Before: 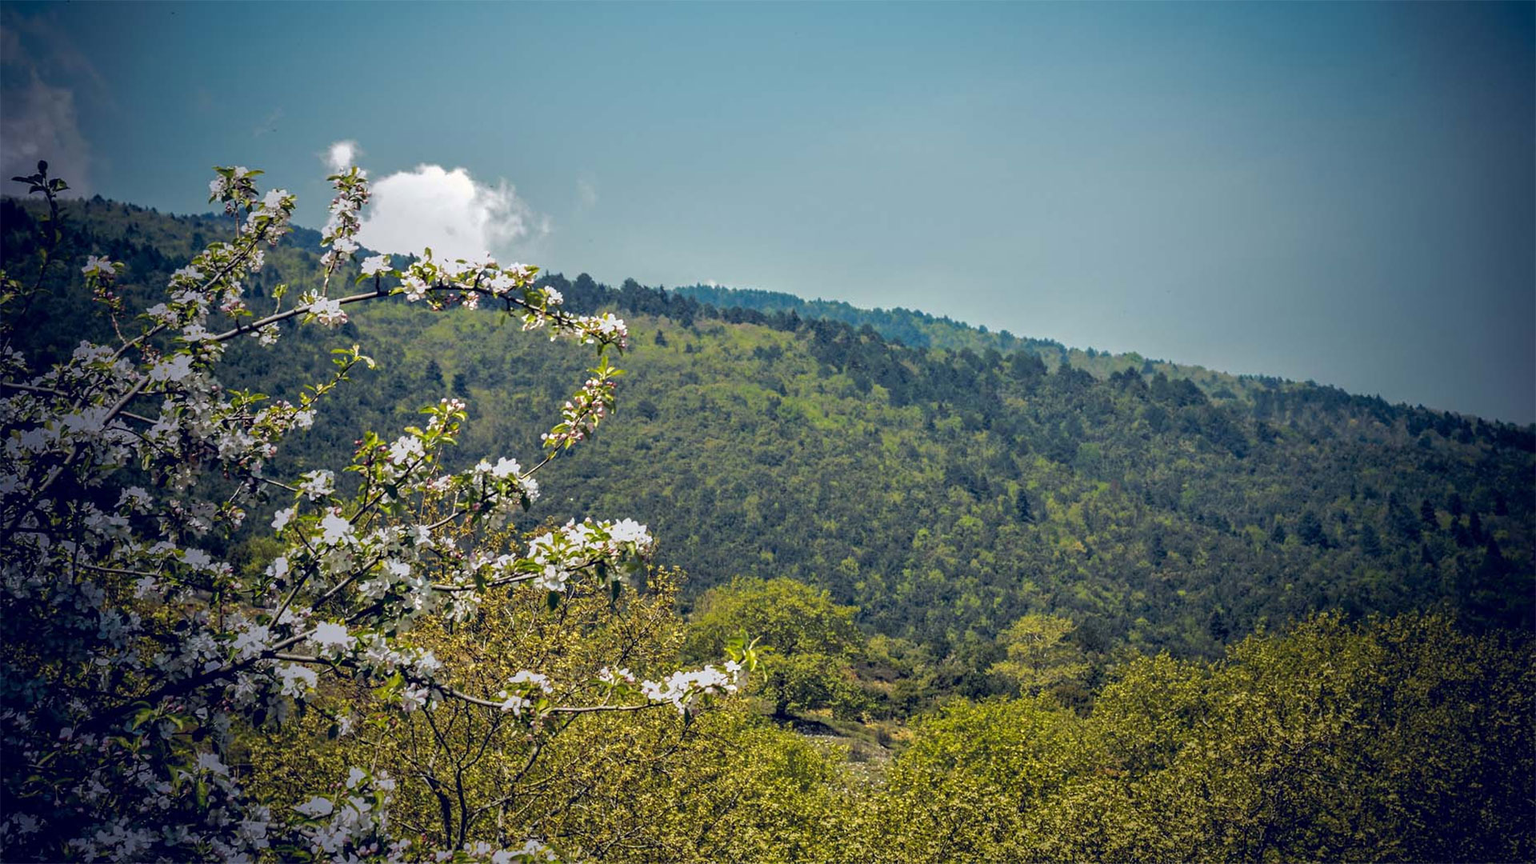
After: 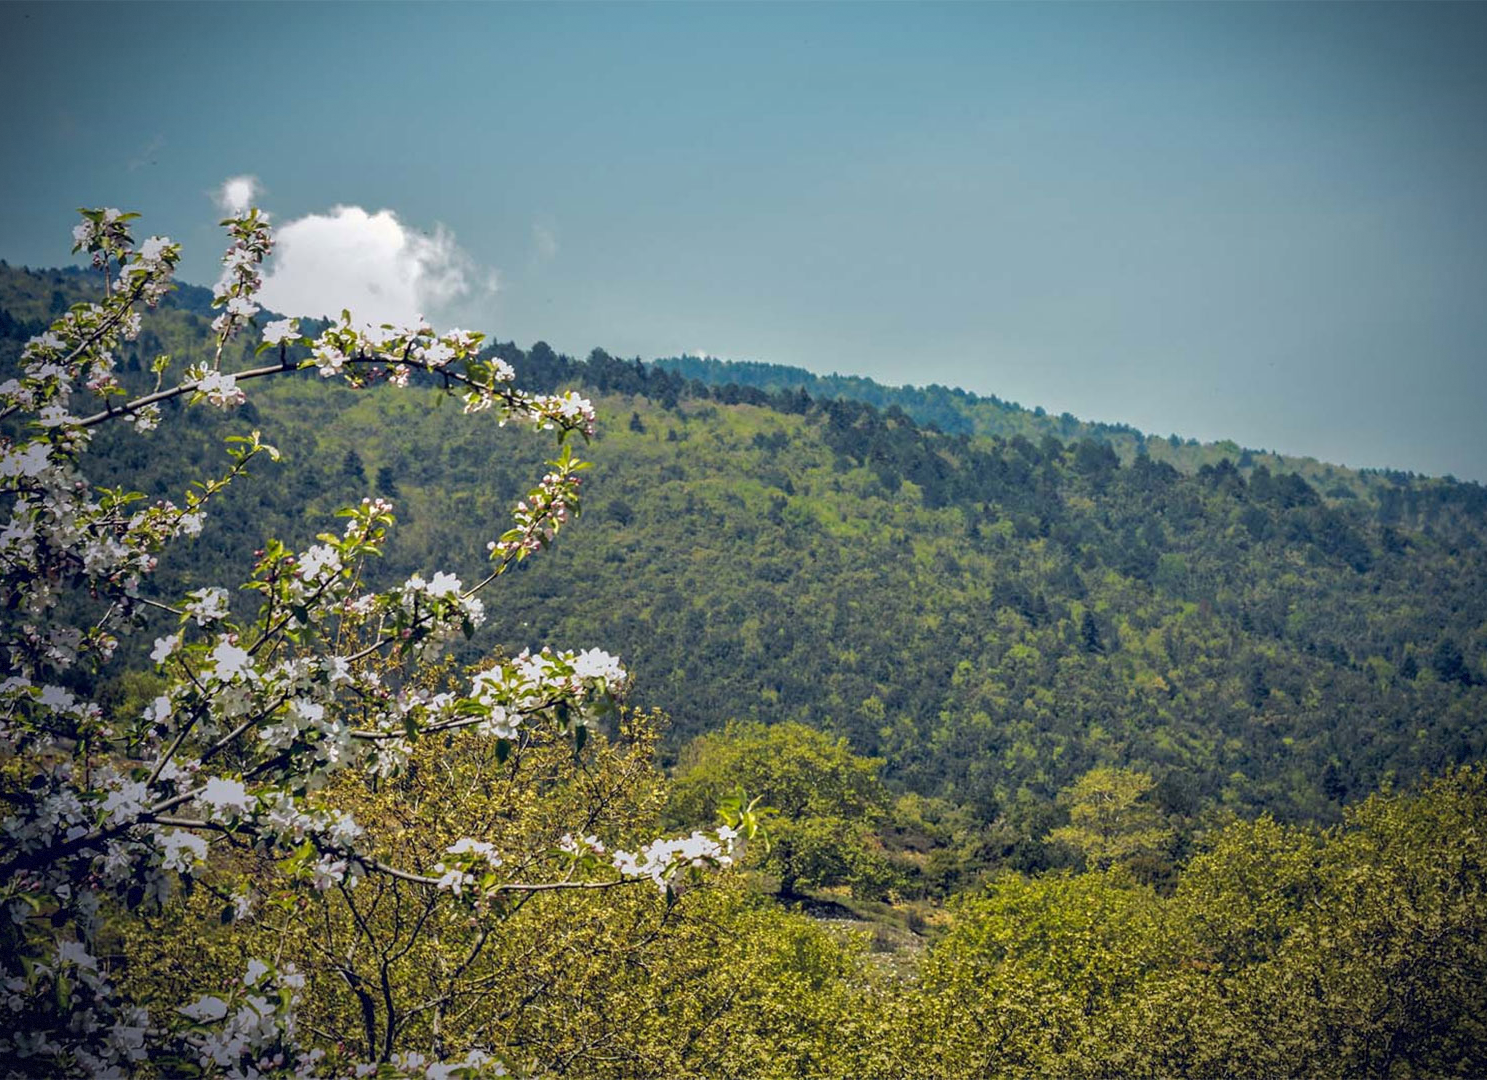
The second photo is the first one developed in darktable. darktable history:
vignetting: fall-off start 100%, brightness -0.406, saturation -0.3, width/height ratio 1.324, dithering 8-bit output, unbound false
shadows and highlights: shadows 25, highlights -25
crop: left 9.88%, right 12.664%
